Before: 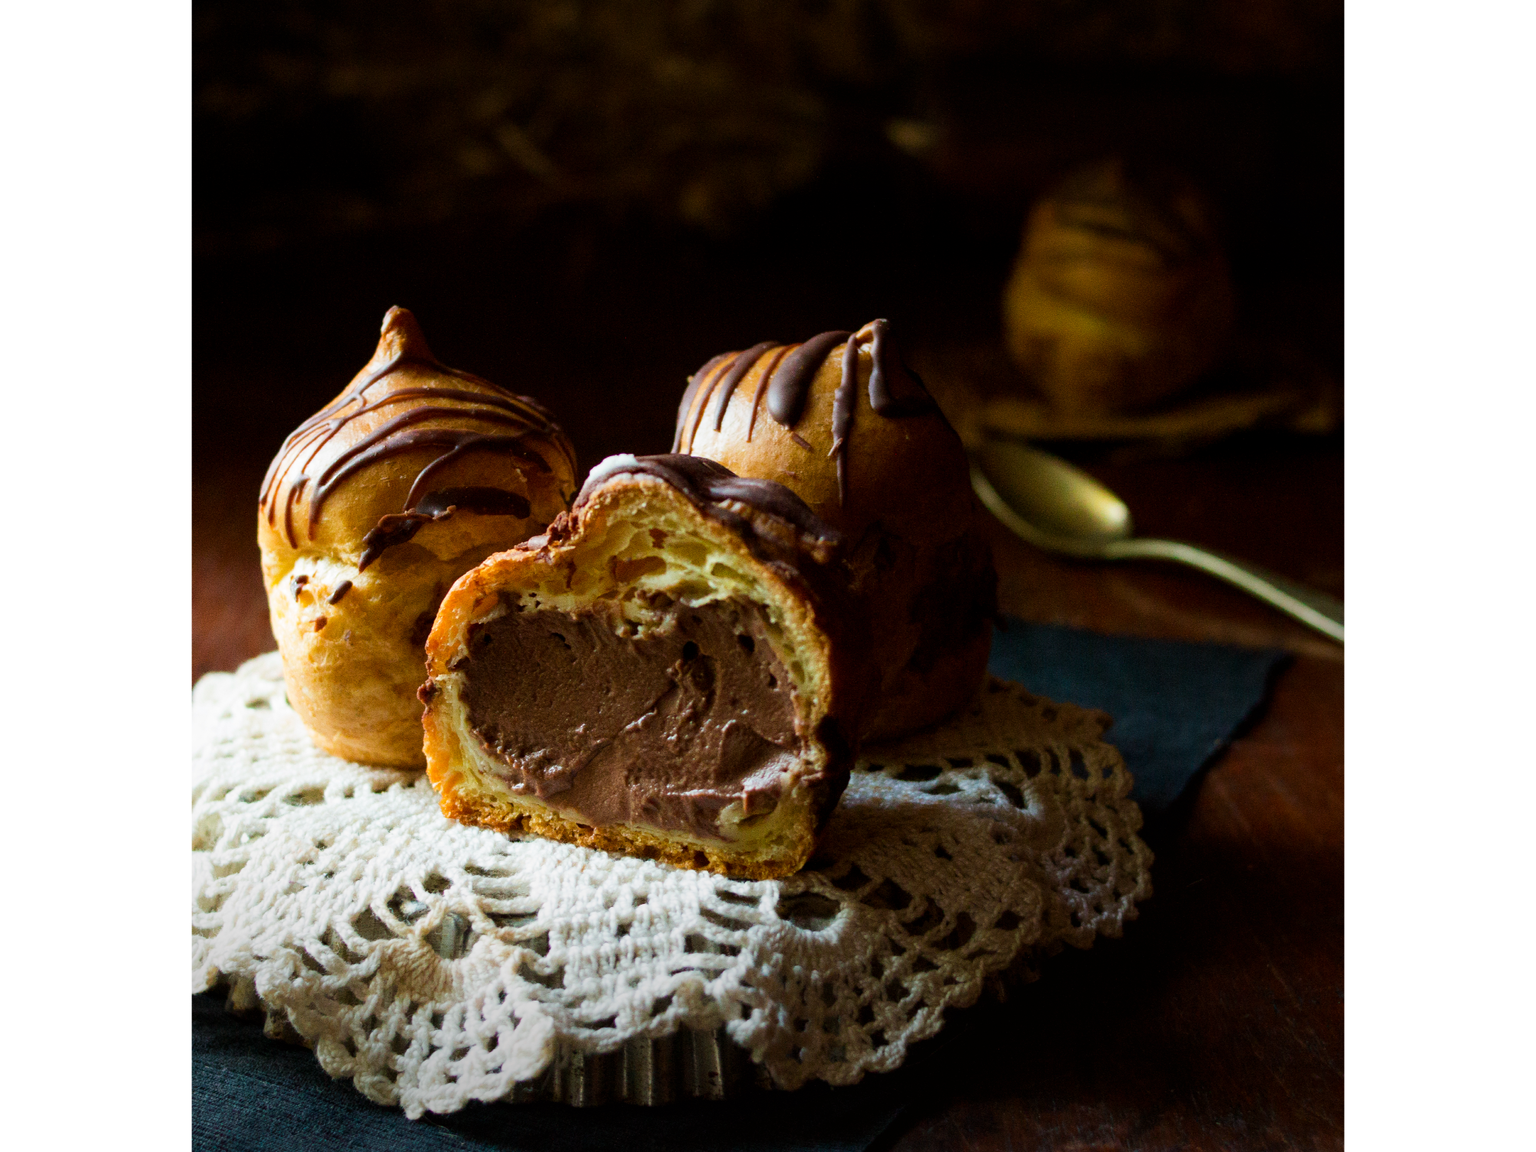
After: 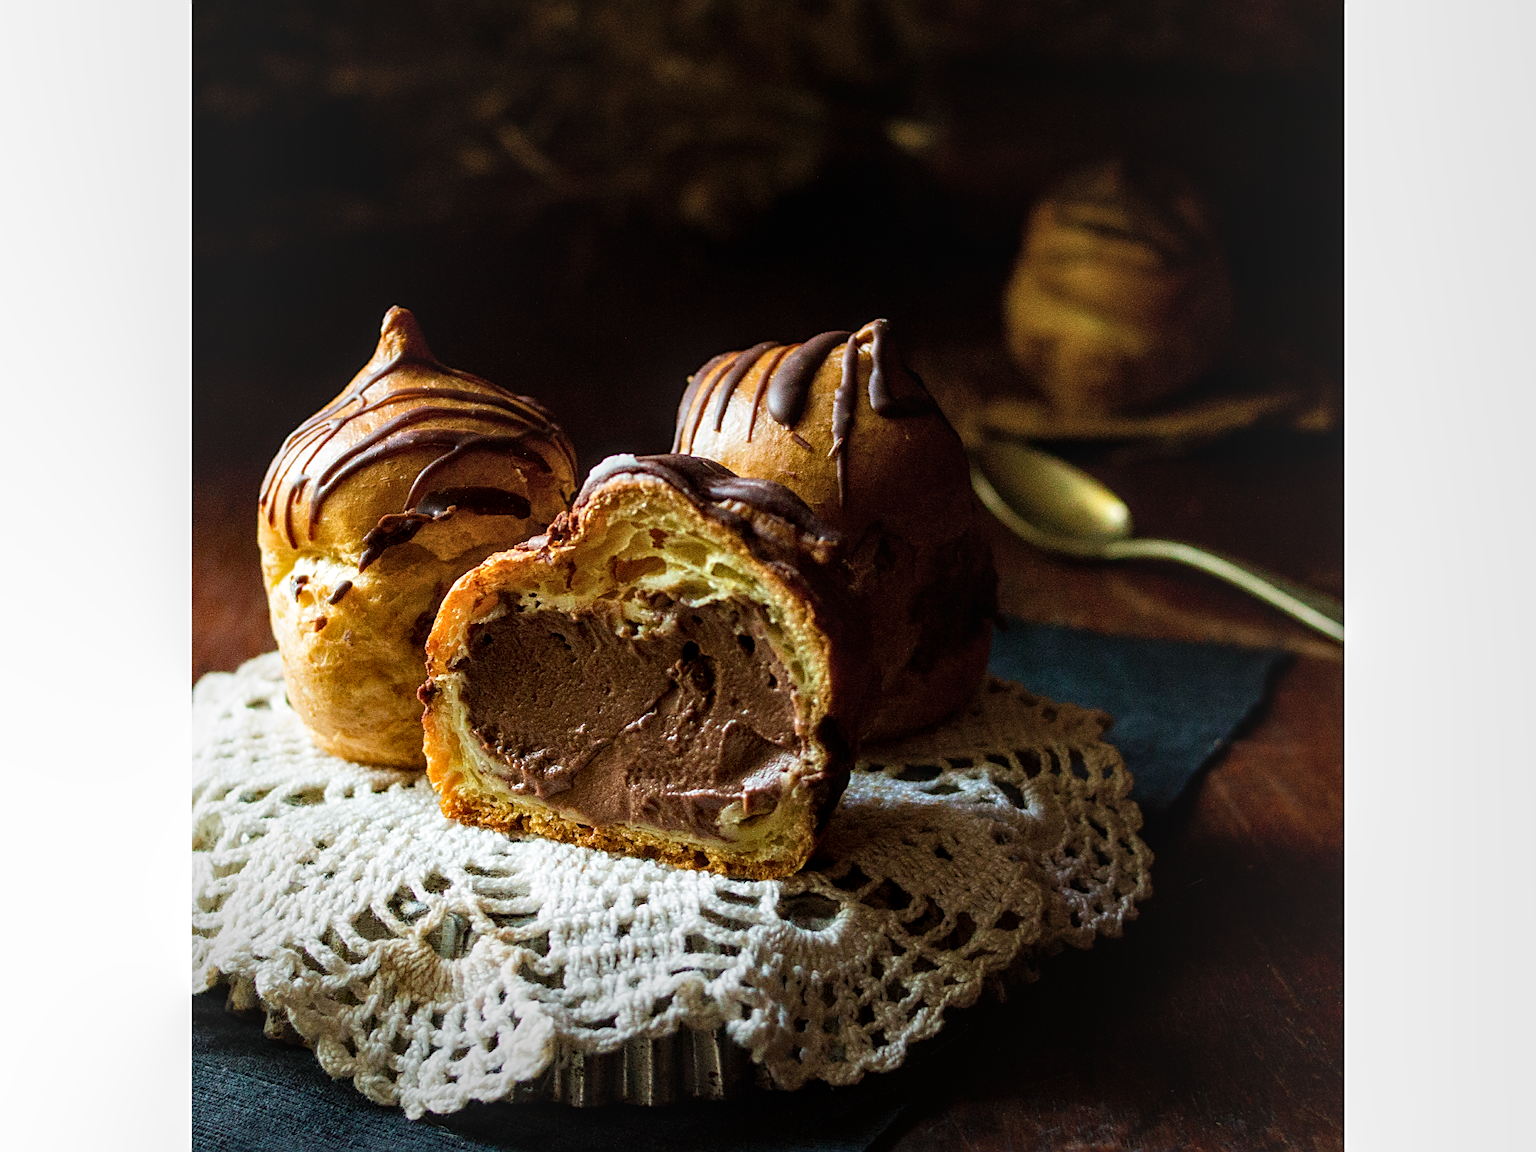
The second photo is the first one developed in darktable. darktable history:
sharpen: on, module defaults
local contrast: highlights 61%, detail 143%, midtone range 0.428
